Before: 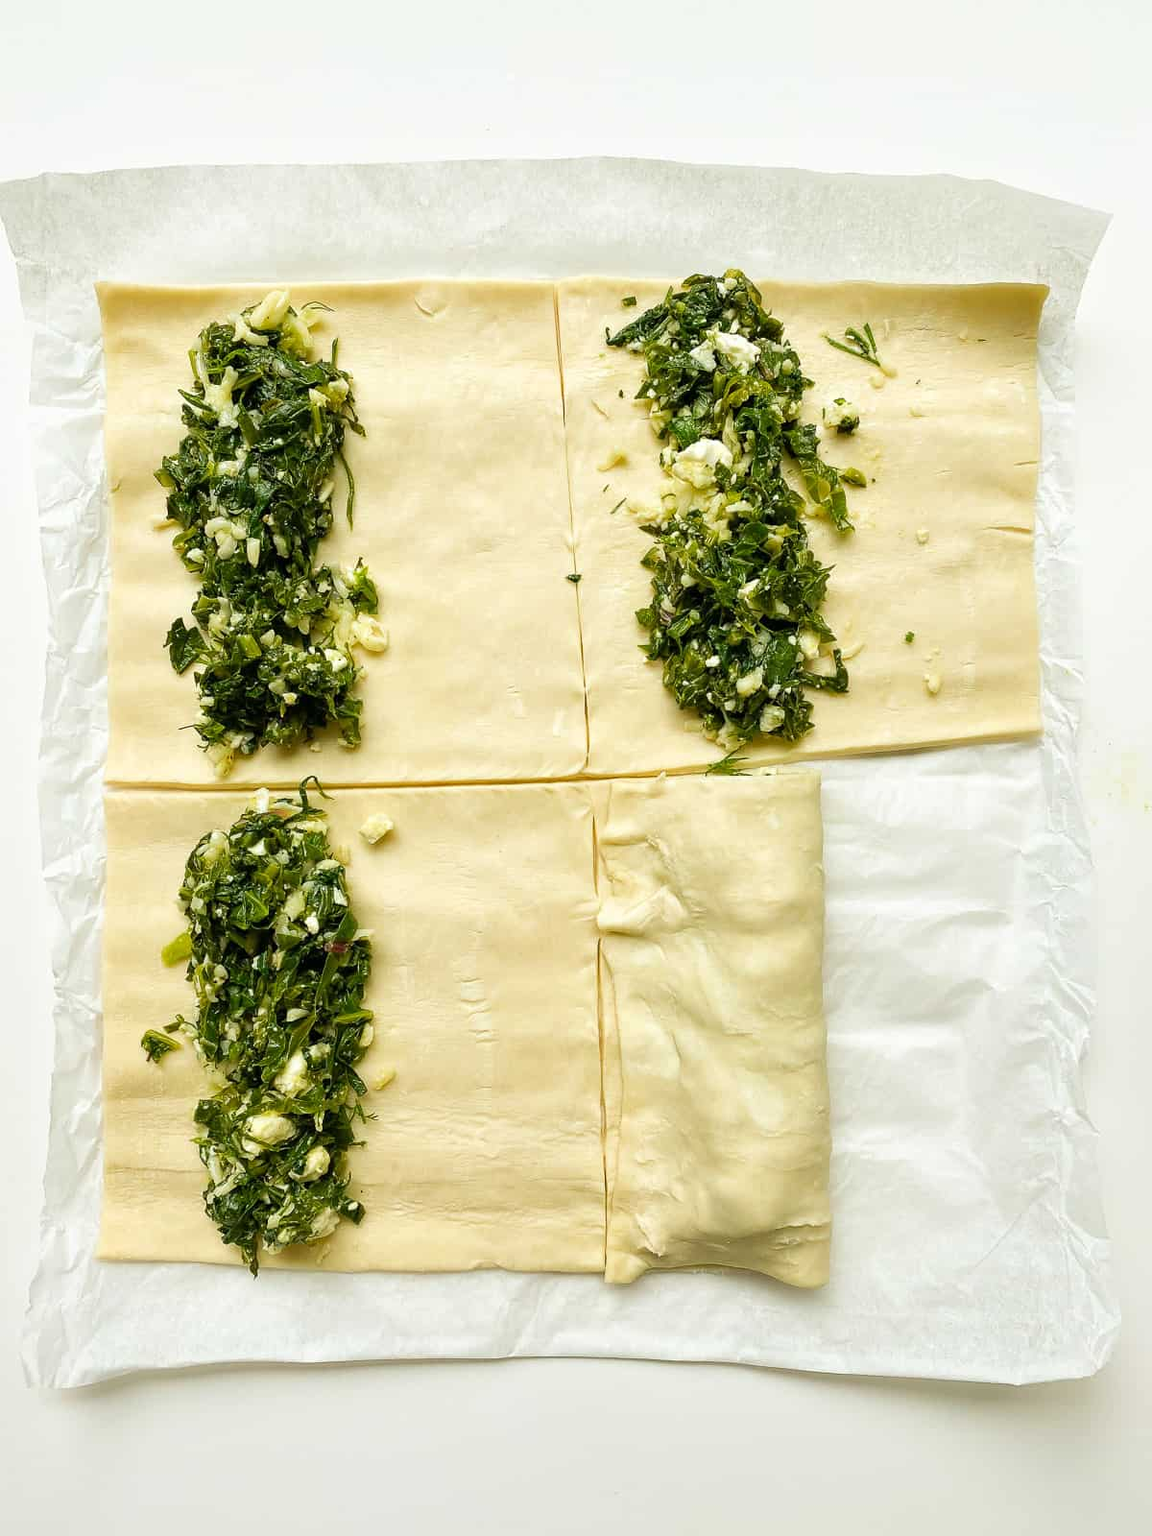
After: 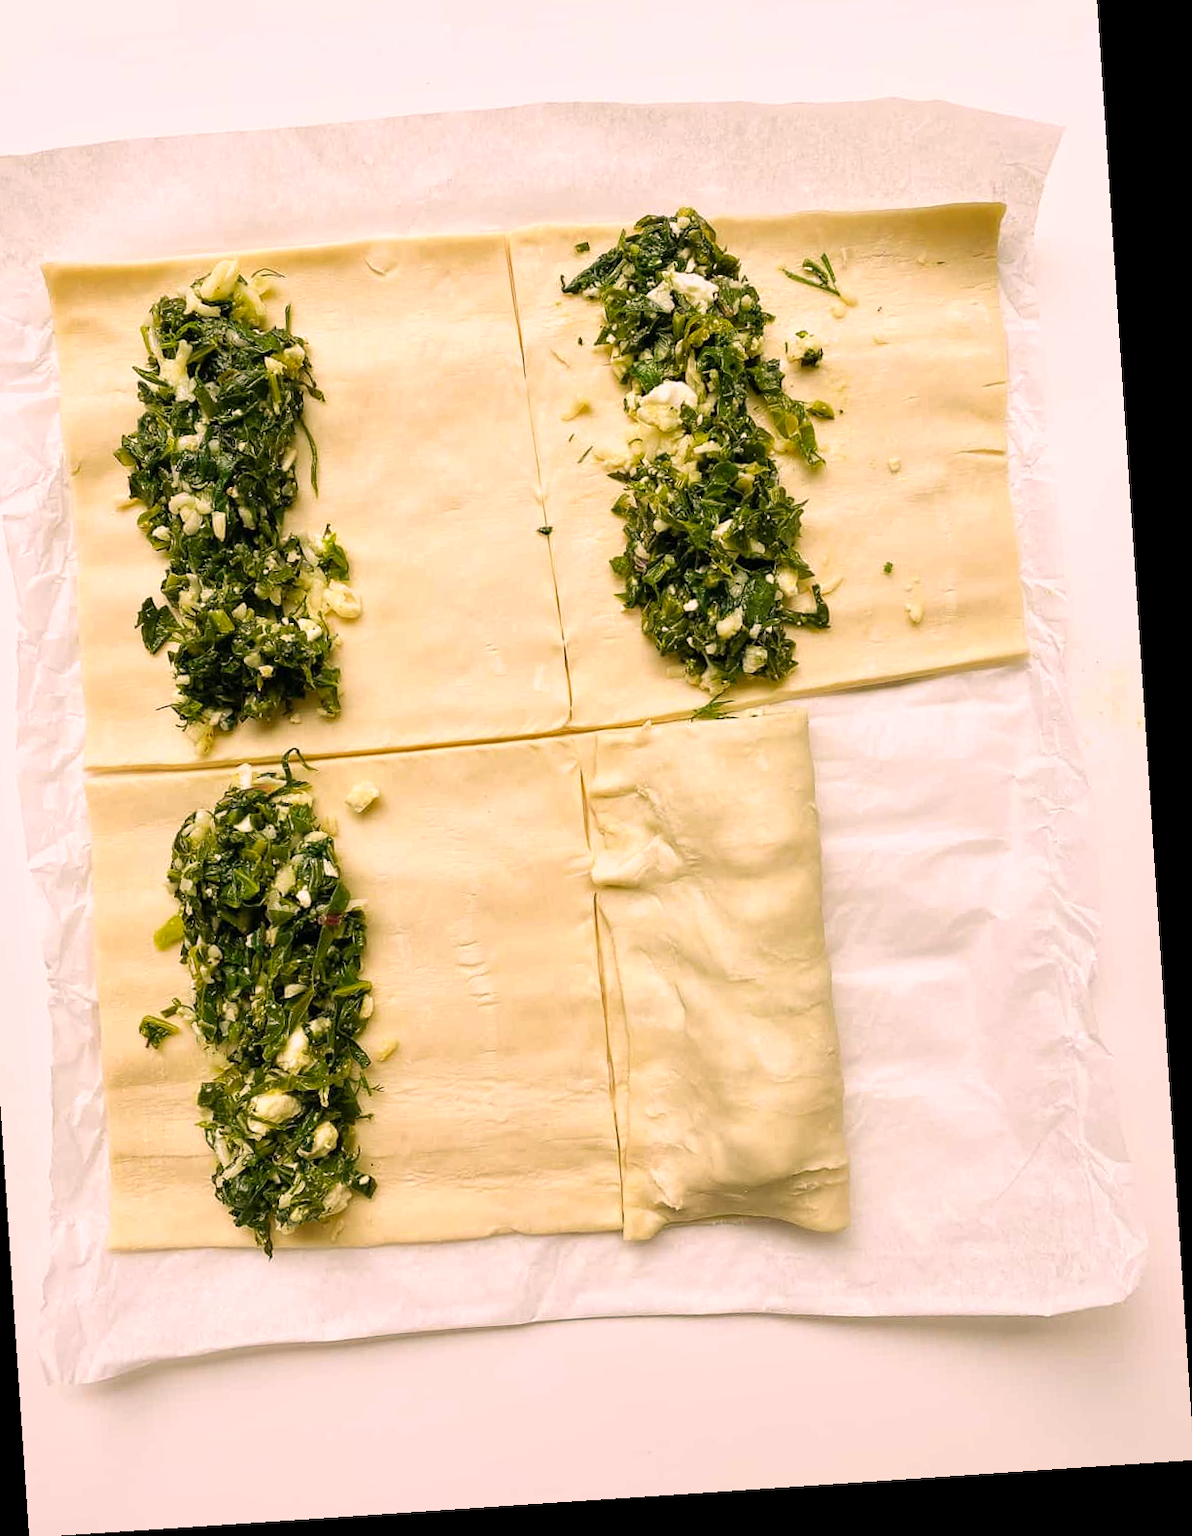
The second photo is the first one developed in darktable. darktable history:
crop and rotate: angle 3.82°, left 5.888%, top 5.695%
color correction: highlights a* 14.67, highlights b* 4.78
